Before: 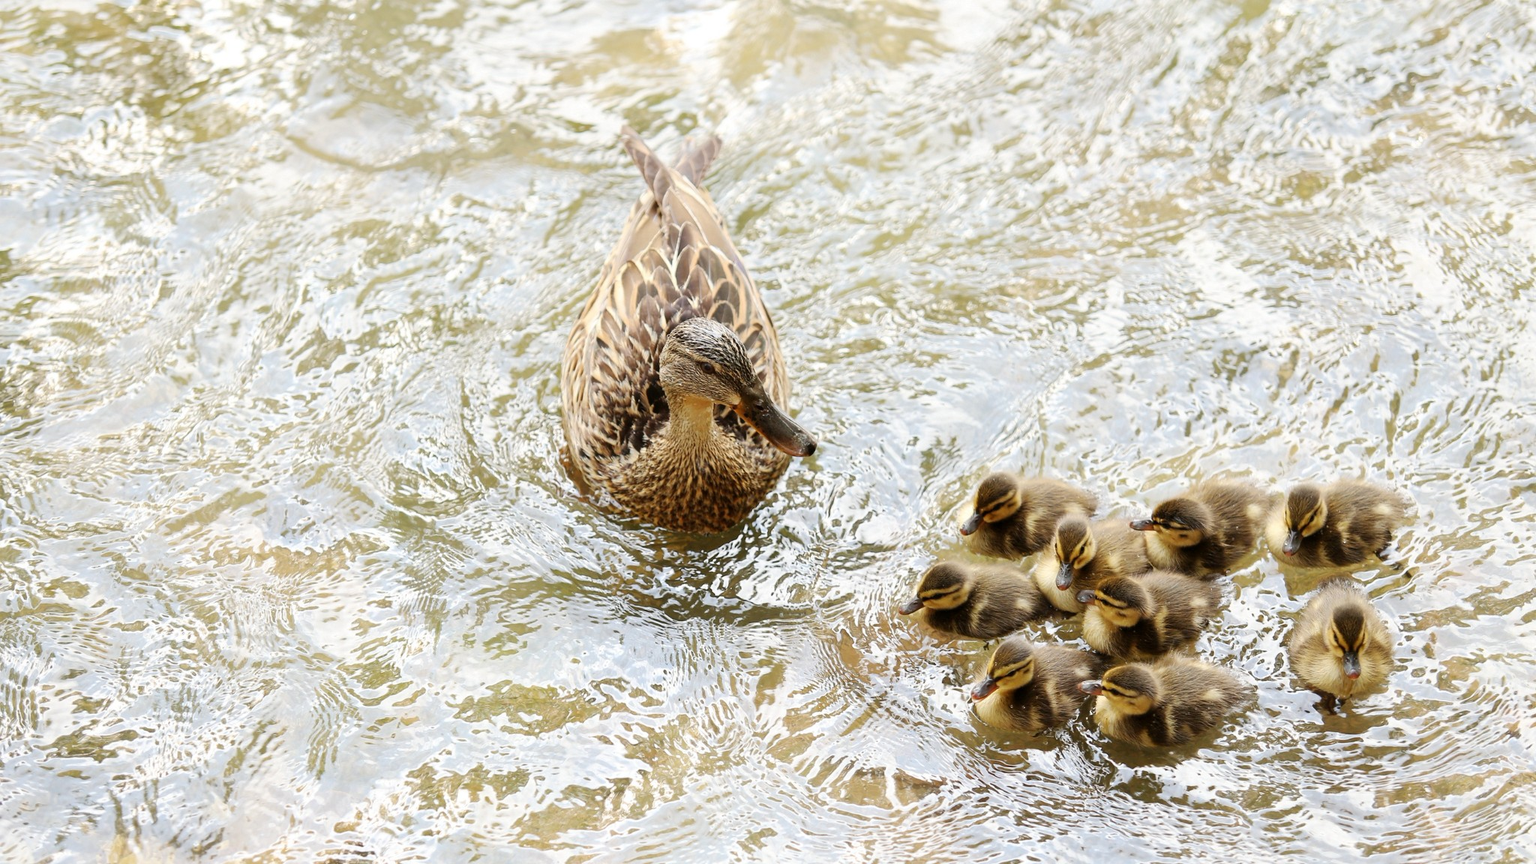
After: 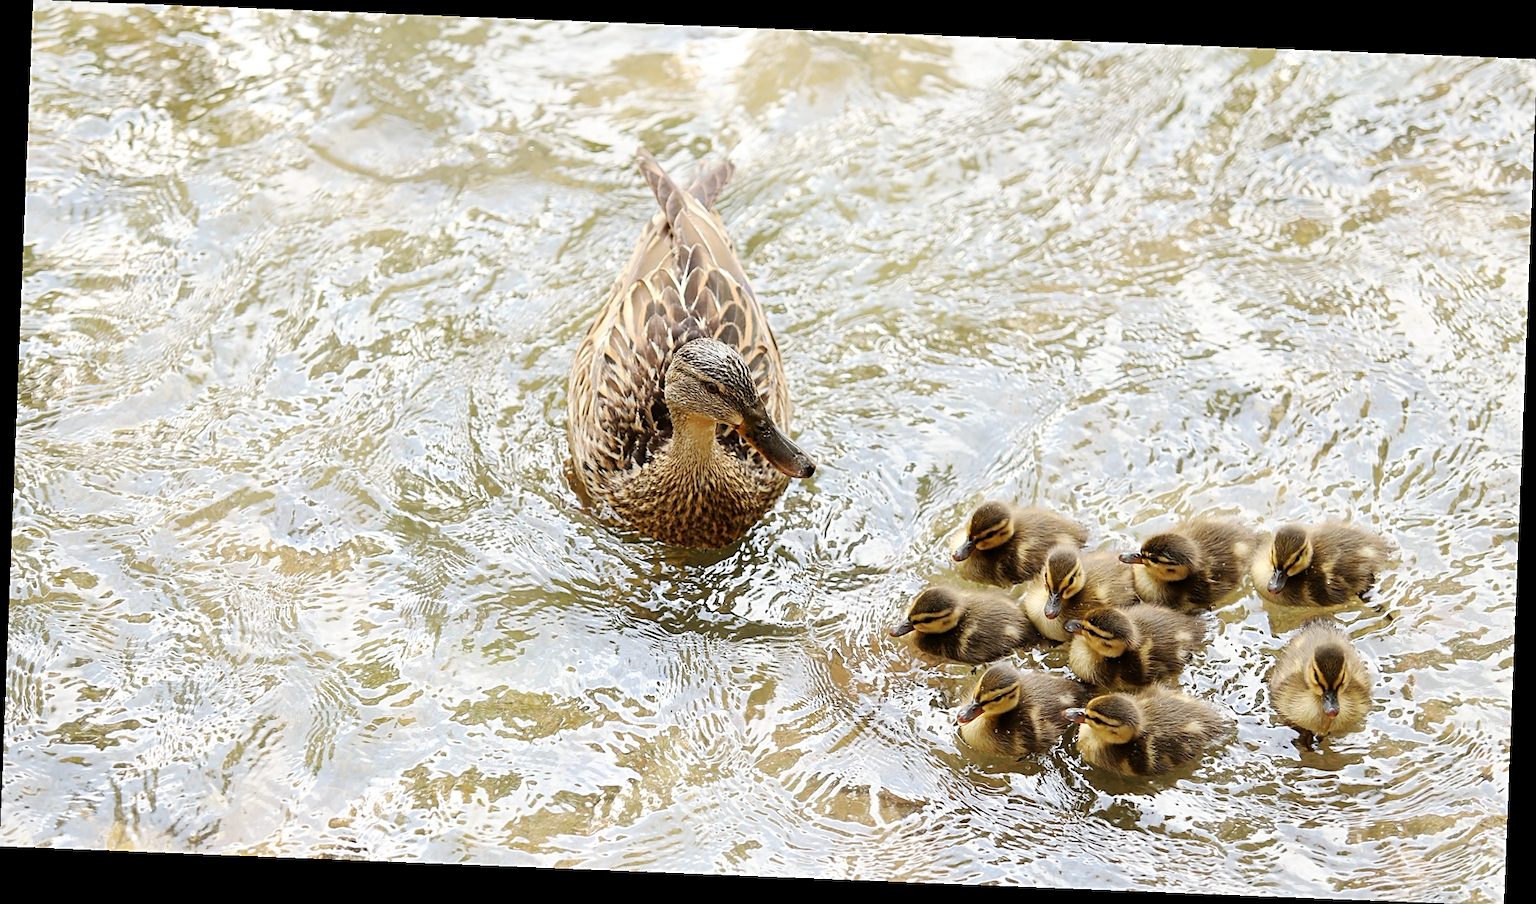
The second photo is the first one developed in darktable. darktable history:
sharpen: on, module defaults
rotate and perspective: rotation 2.27°, automatic cropping off
